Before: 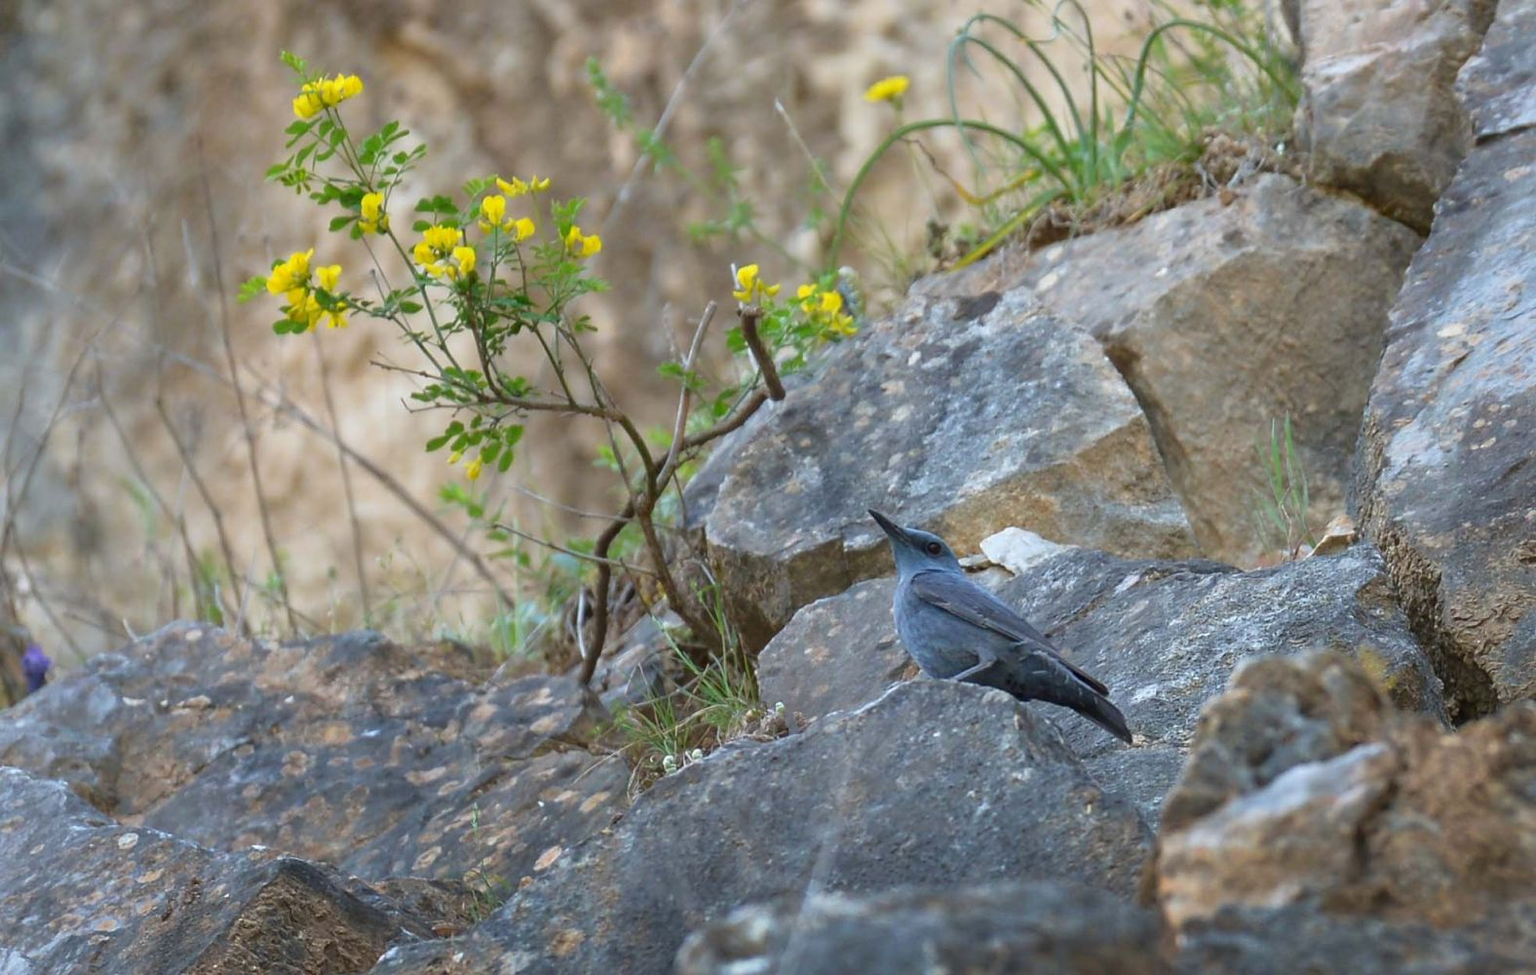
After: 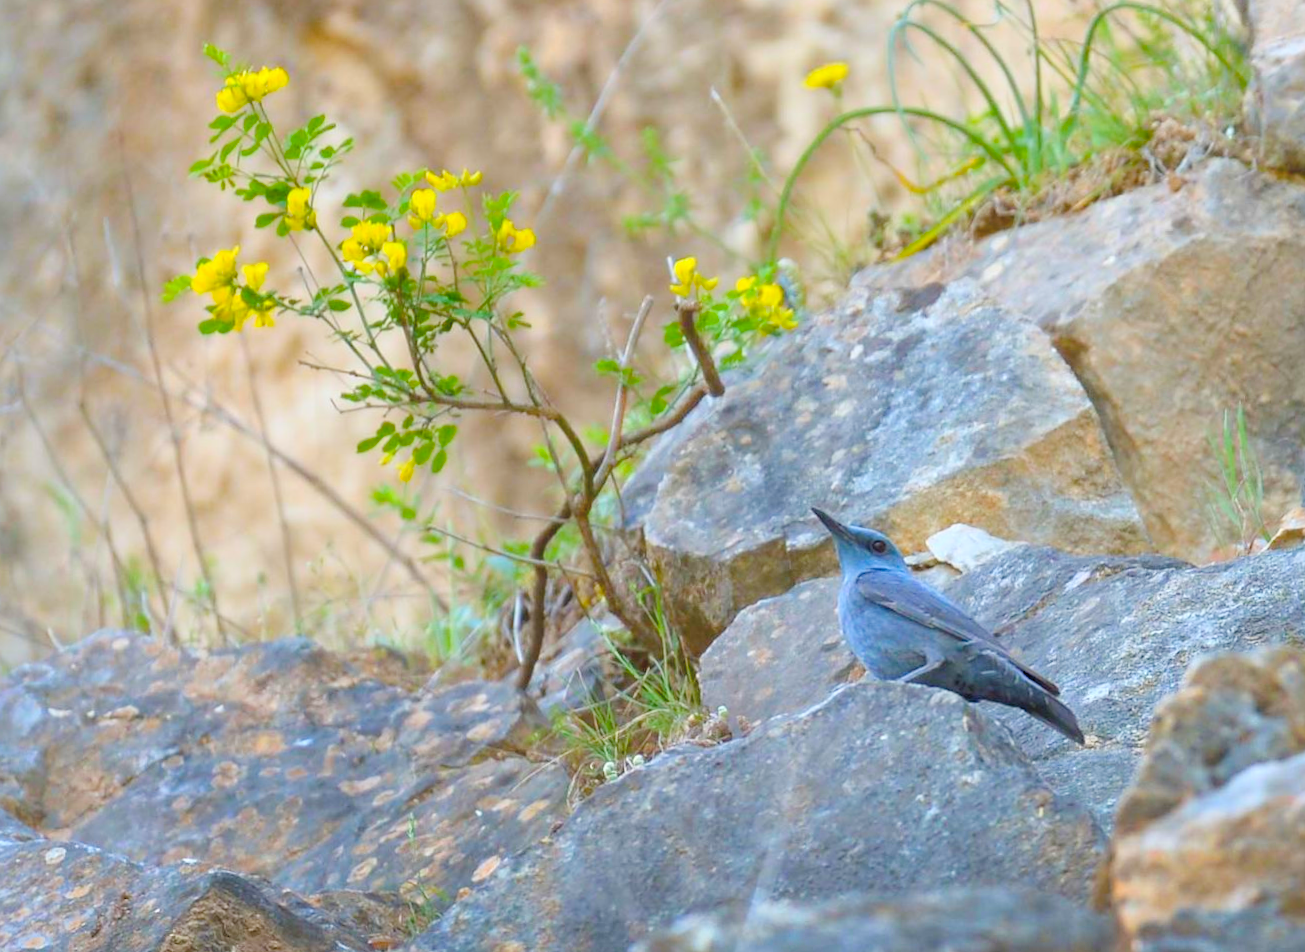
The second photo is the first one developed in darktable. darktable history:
crop and rotate: angle 0.631°, left 4.3%, top 0.585%, right 11.45%, bottom 2.495%
exposure: compensate highlight preservation false
contrast brightness saturation: contrast 0.104, brightness 0.305, saturation 0.14
color balance rgb: linear chroma grading › global chroma 8.787%, perceptual saturation grading › global saturation 20%, perceptual saturation grading › highlights -24.774%, perceptual saturation grading › shadows 49.588%, global vibrance 12.37%
